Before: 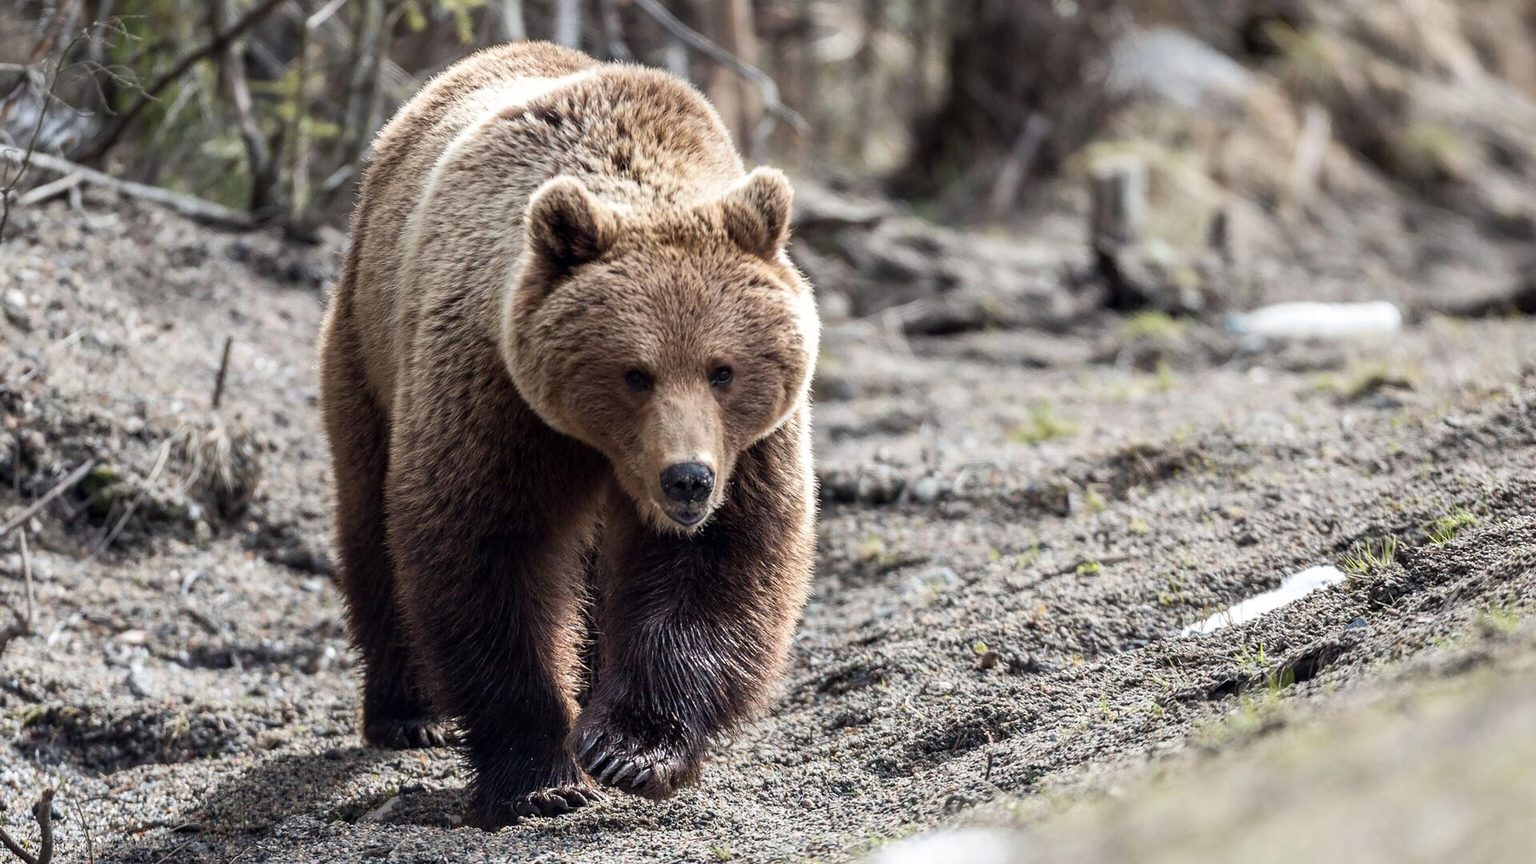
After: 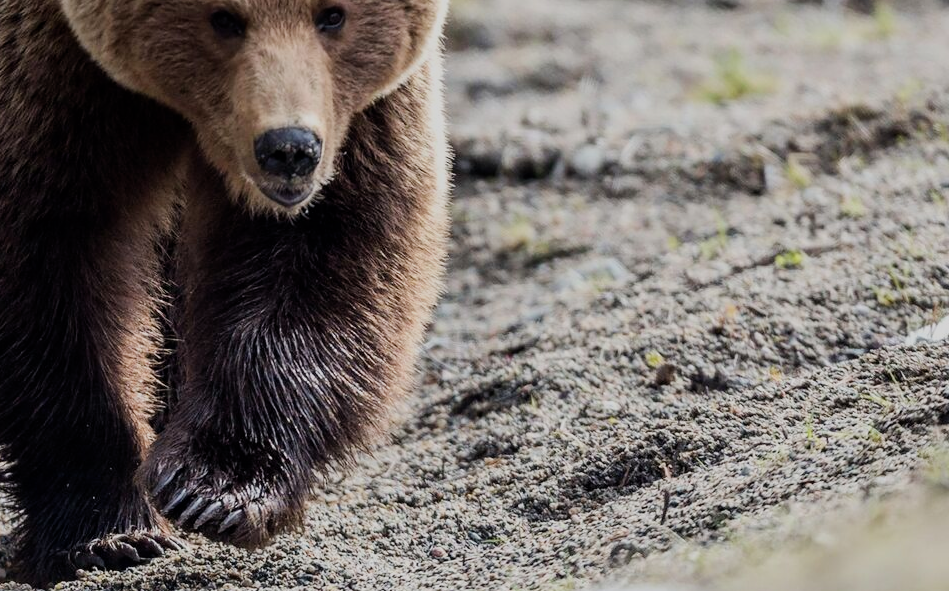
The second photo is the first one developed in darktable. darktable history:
crop: left 29.741%, top 41.771%, right 20.806%, bottom 3.462%
color balance rgb: perceptual saturation grading › global saturation 0.976%, global vibrance 20%
filmic rgb: black relative exposure -7.65 EV, white relative exposure 4.56 EV, hardness 3.61, contrast in shadows safe
